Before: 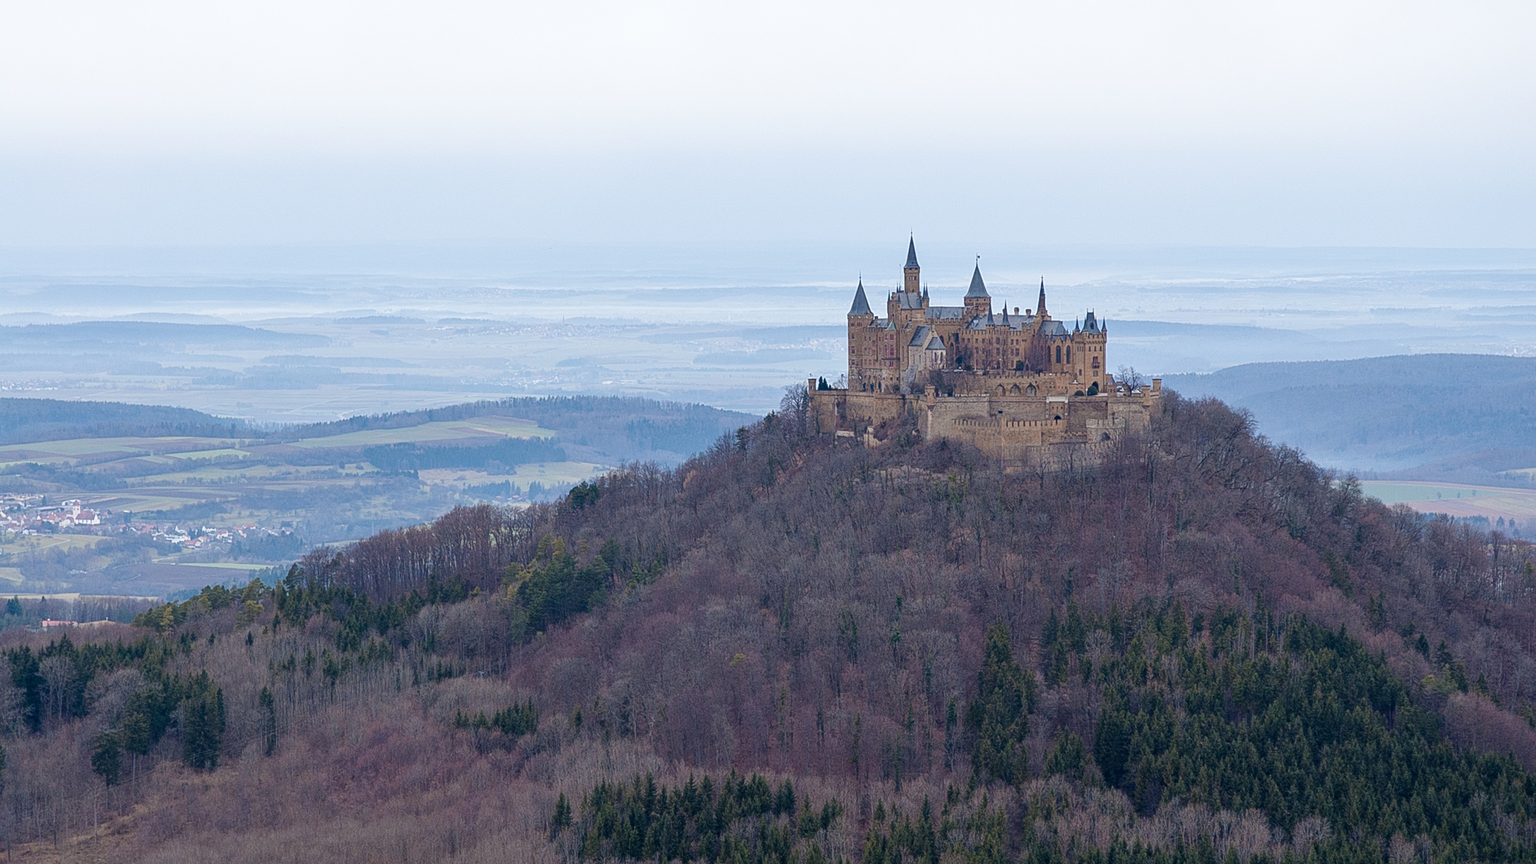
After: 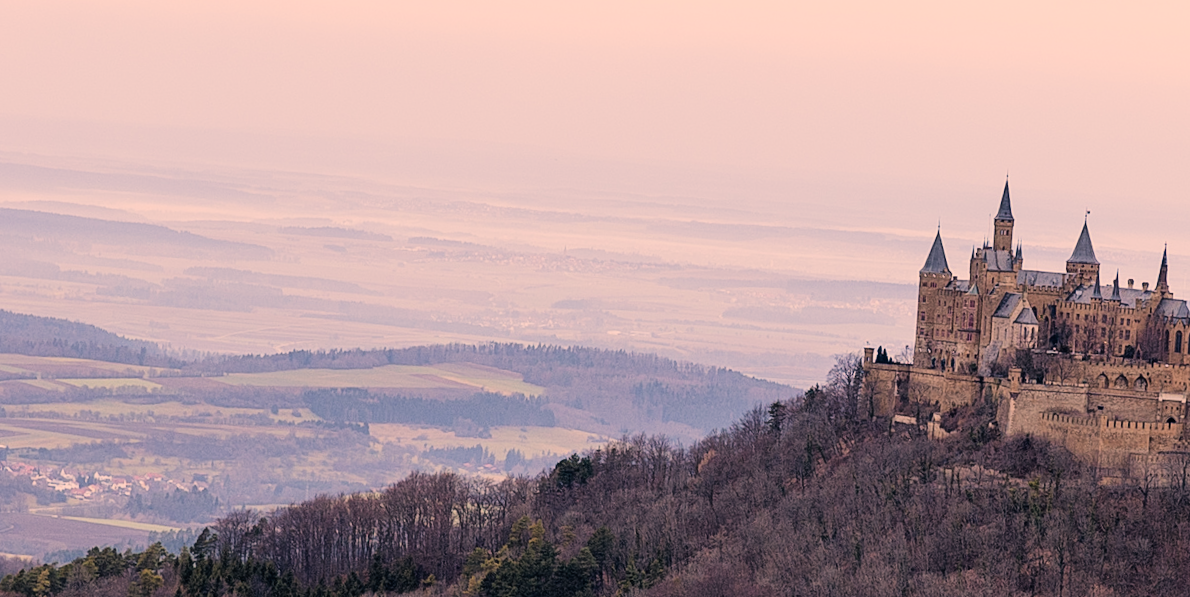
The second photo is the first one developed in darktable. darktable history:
color correction: highlights a* 17.58, highlights b* 18.8
filmic rgb: black relative exposure -5.05 EV, white relative exposure 3.97 EV, hardness 2.9, contrast 1.397, highlights saturation mix -19.06%
crop and rotate: angle -4.48°, left 2.187%, top 6.905%, right 27.371%, bottom 30.276%
